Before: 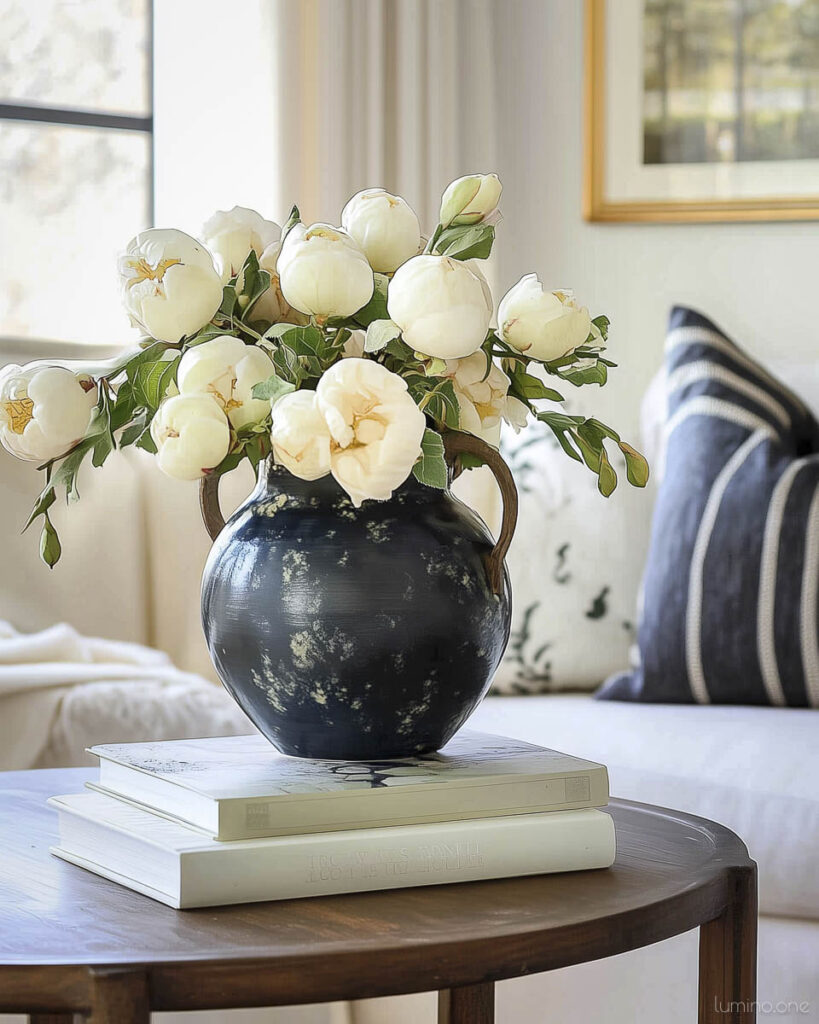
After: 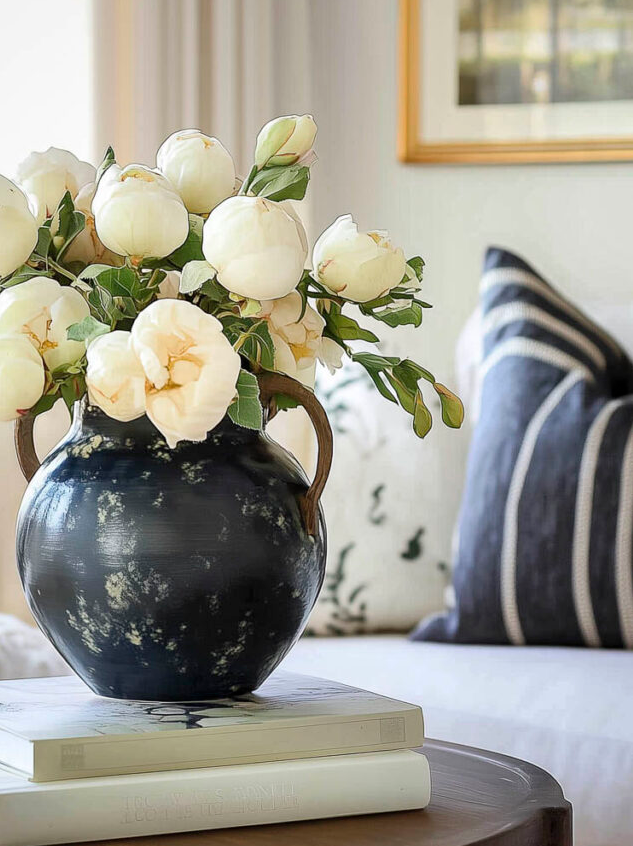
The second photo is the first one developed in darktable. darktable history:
crop: left 22.67%, top 5.822%, bottom 11.526%
